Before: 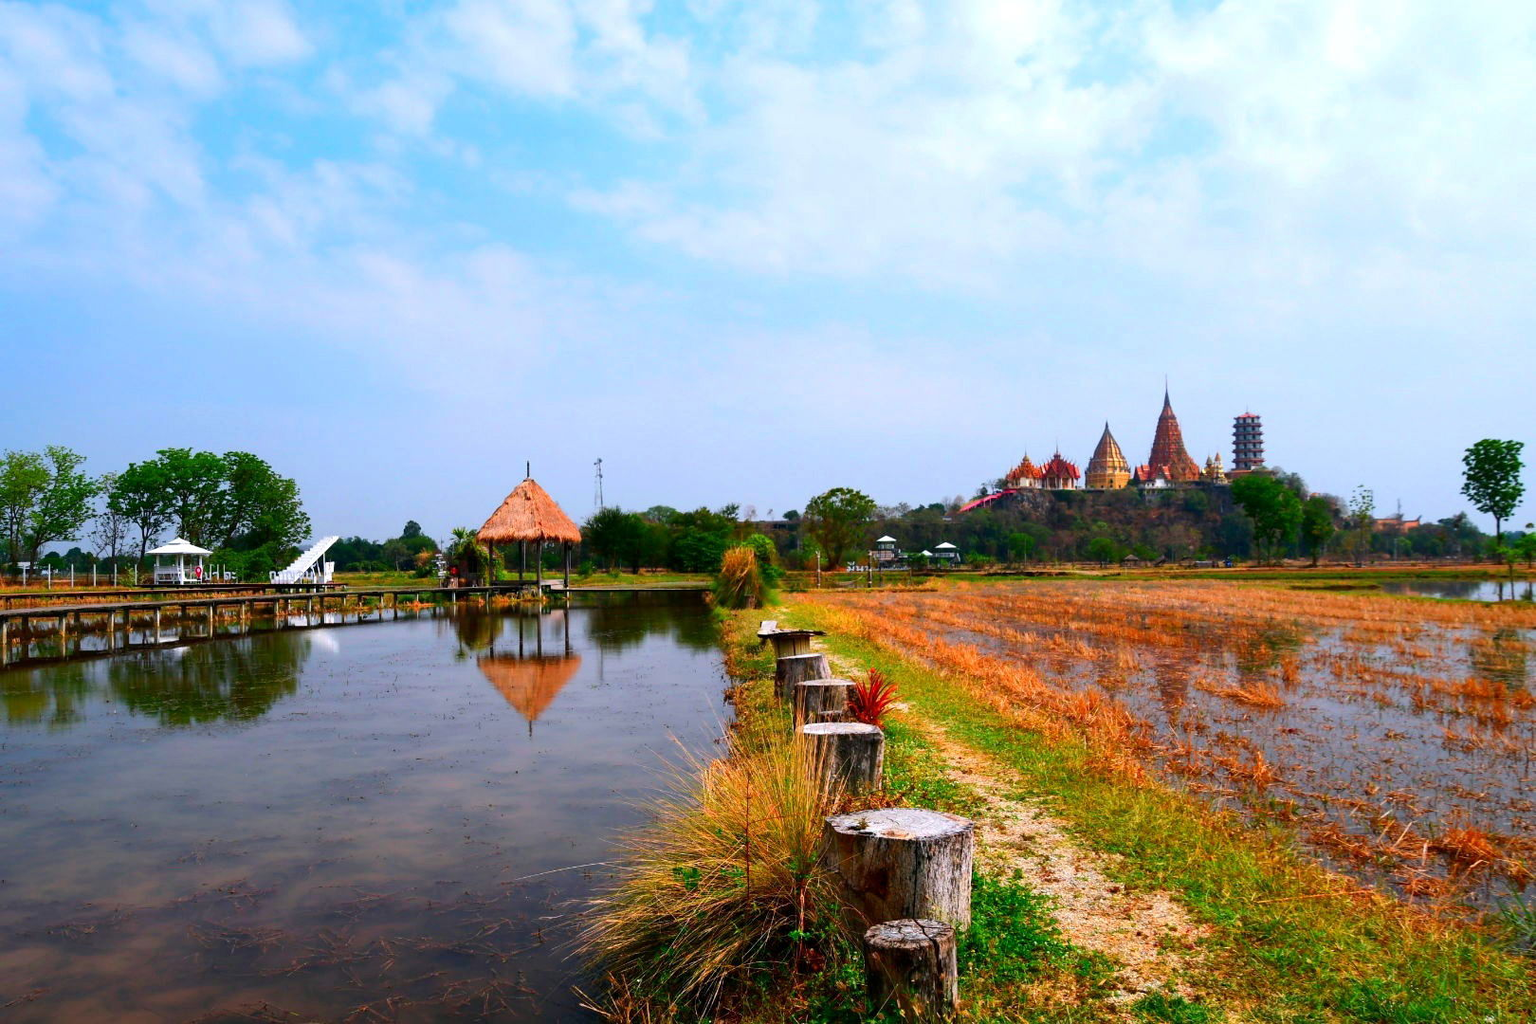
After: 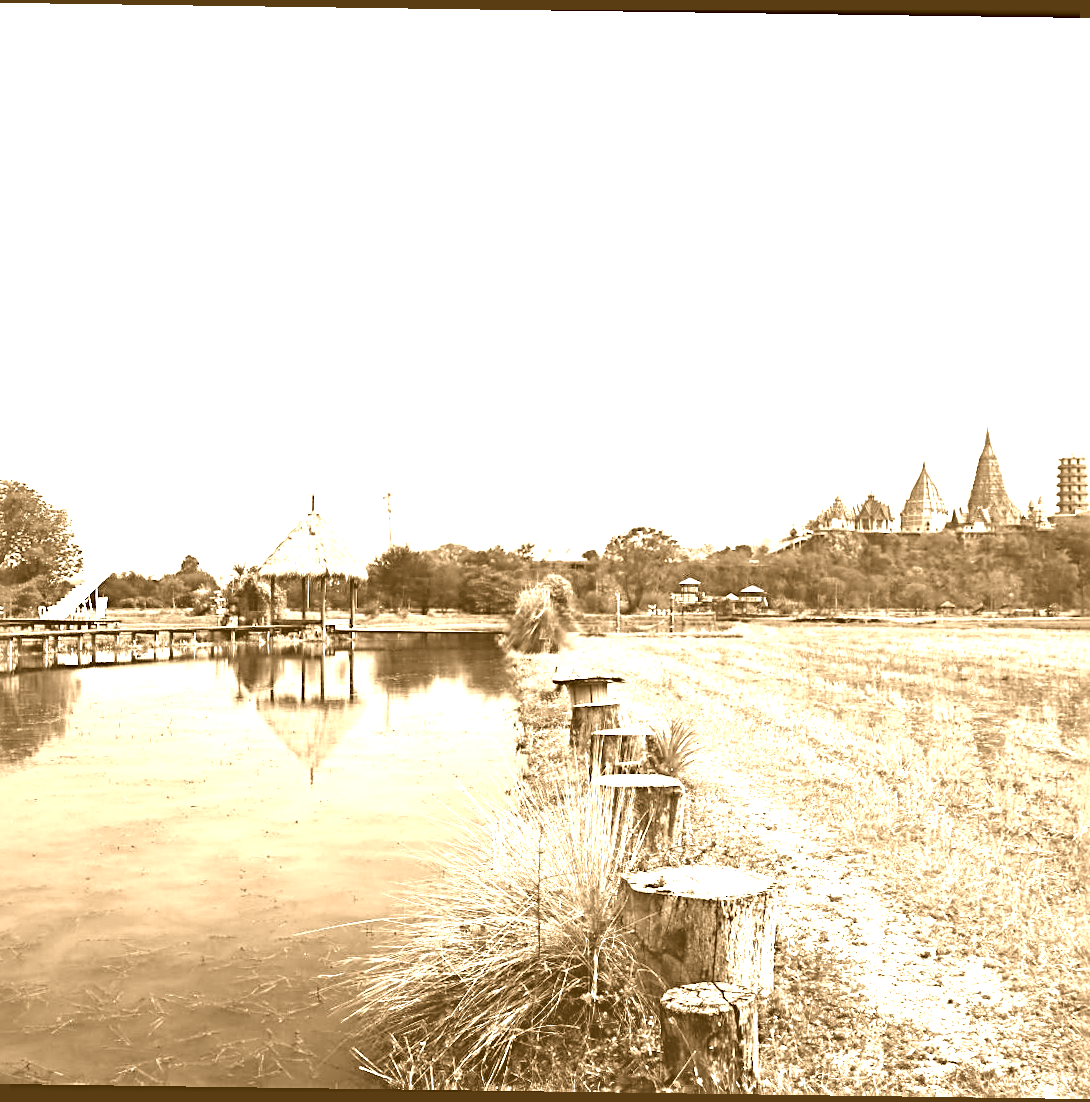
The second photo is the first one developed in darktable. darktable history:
exposure: black level correction 0, exposure 1.2 EV, compensate exposure bias true, compensate highlight preservation false
sharpen: radius 4
colorize: hue 28.8°, source mix 100%
crop and rotate: left 15.446%, right 17.836%
rotate and perspective: rotation 0.8°, automatic cropping off
